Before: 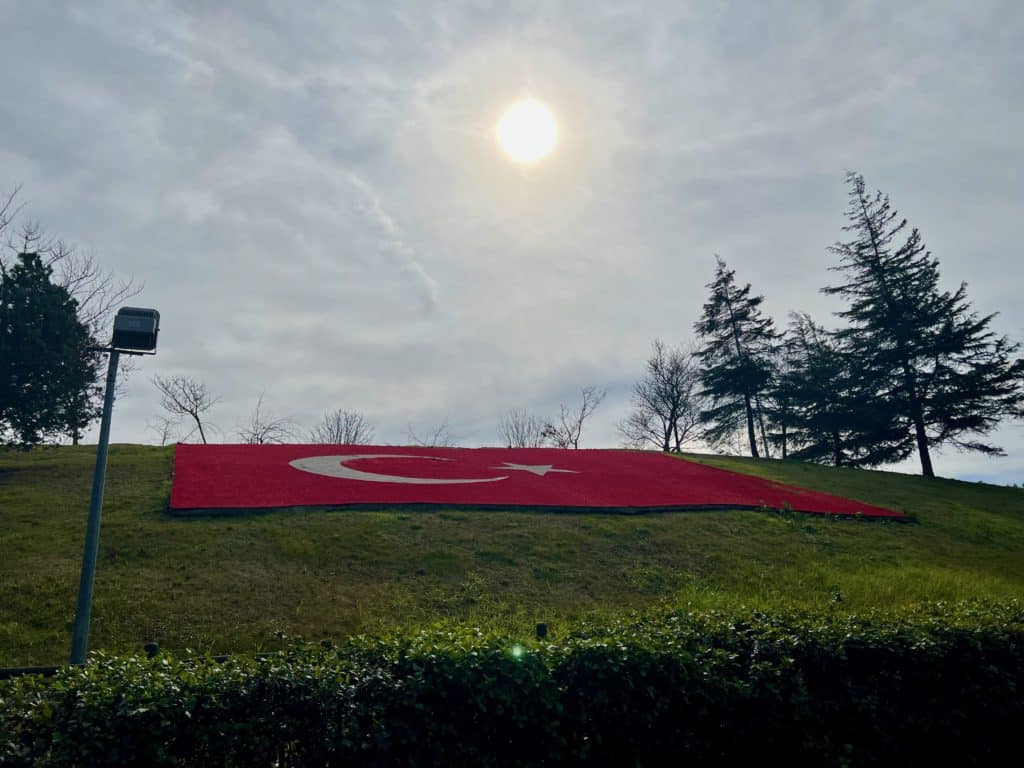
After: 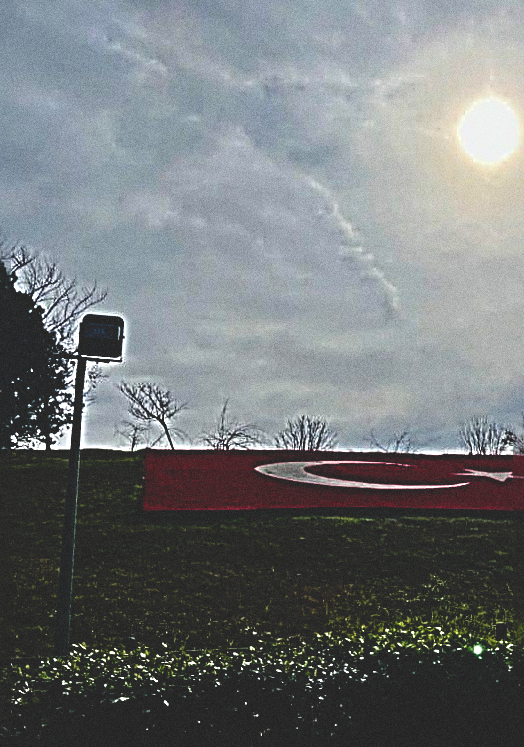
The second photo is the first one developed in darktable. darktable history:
sharpen: radius 4.001, amount 2
rotate and perspective: rotation 0.074°, lens shift (vertical) 0.096, lens shift (horizontal) -0.041, crop left 0.043, crop right 0.952, crop top 0.024, crop bottom 0.979
grain: coarseness 8.68 ISO, strength 31.94%
crop: left 0.587%, right 45.588%, bottom 0.086%
base curve: curves: ch0 [(0, 0.02) (0.083, 0.036) (1, 1)], preserve colors none
